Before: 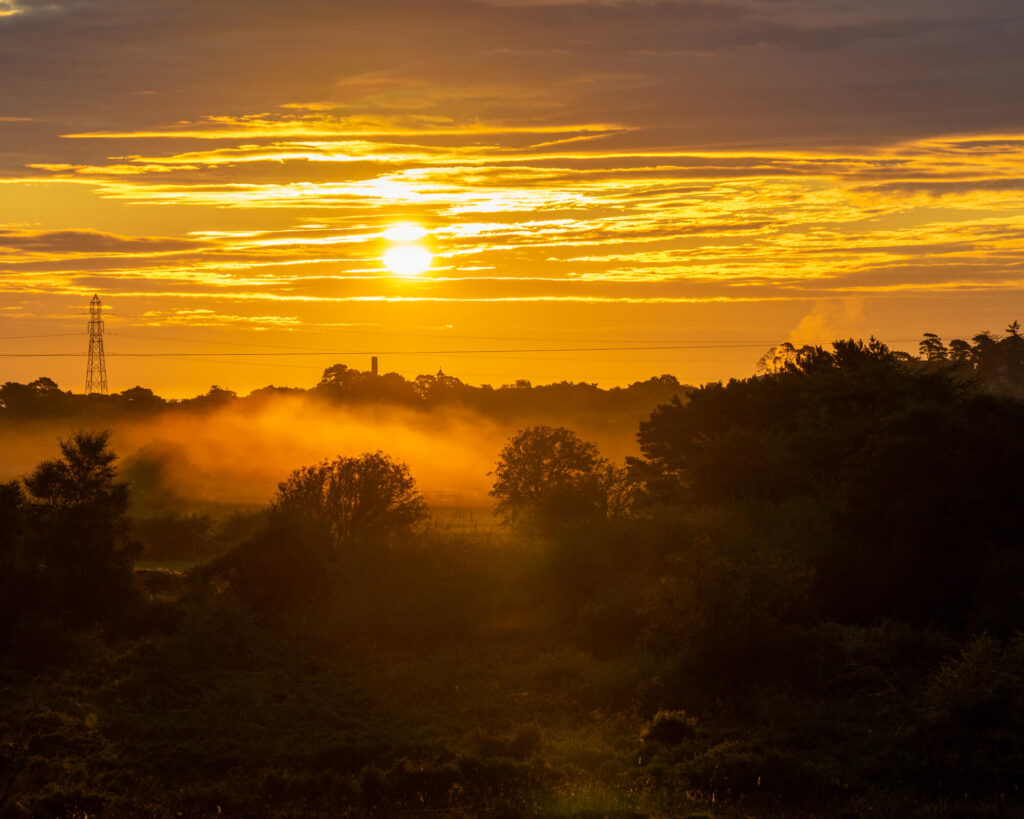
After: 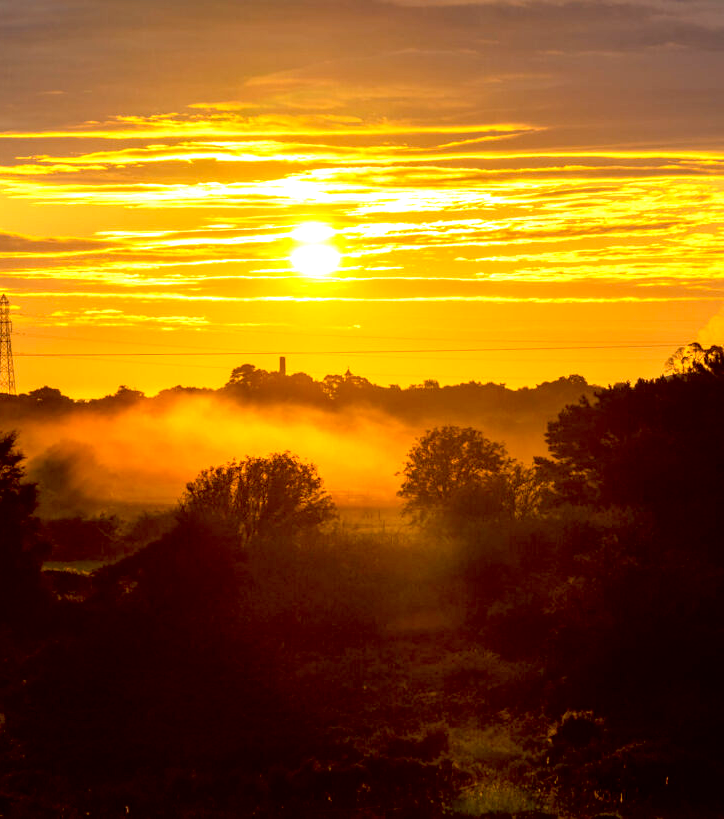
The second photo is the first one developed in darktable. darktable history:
crop and rotate: left 9.061%, right 20.142%
local contrast: mode bilateral grid, contrast 100, coarseness 100, detail 108%, midtone range 0.2
shadows and highlights: shadows 12, white point adjustment 1.2, highlights -0.36, soften with gaussian
exposure: black level correction 0.012, exposure 0.7 EV, compensate exposure bias true, compensate highlight preservation false
